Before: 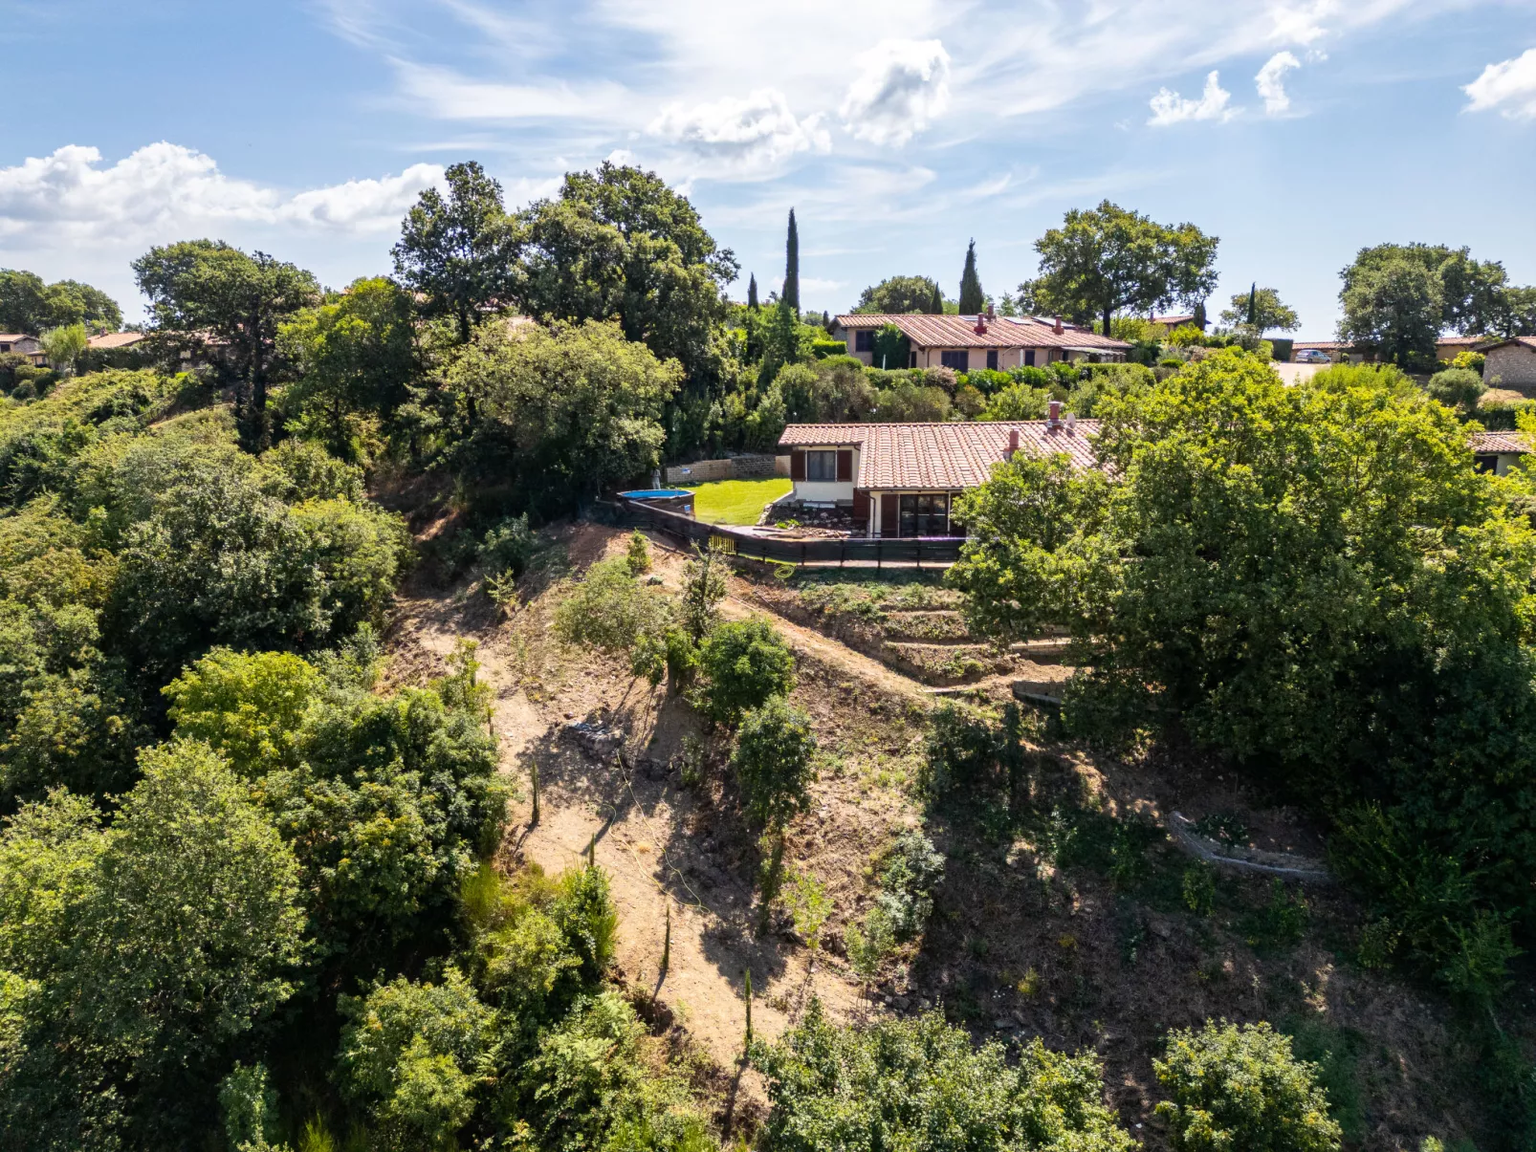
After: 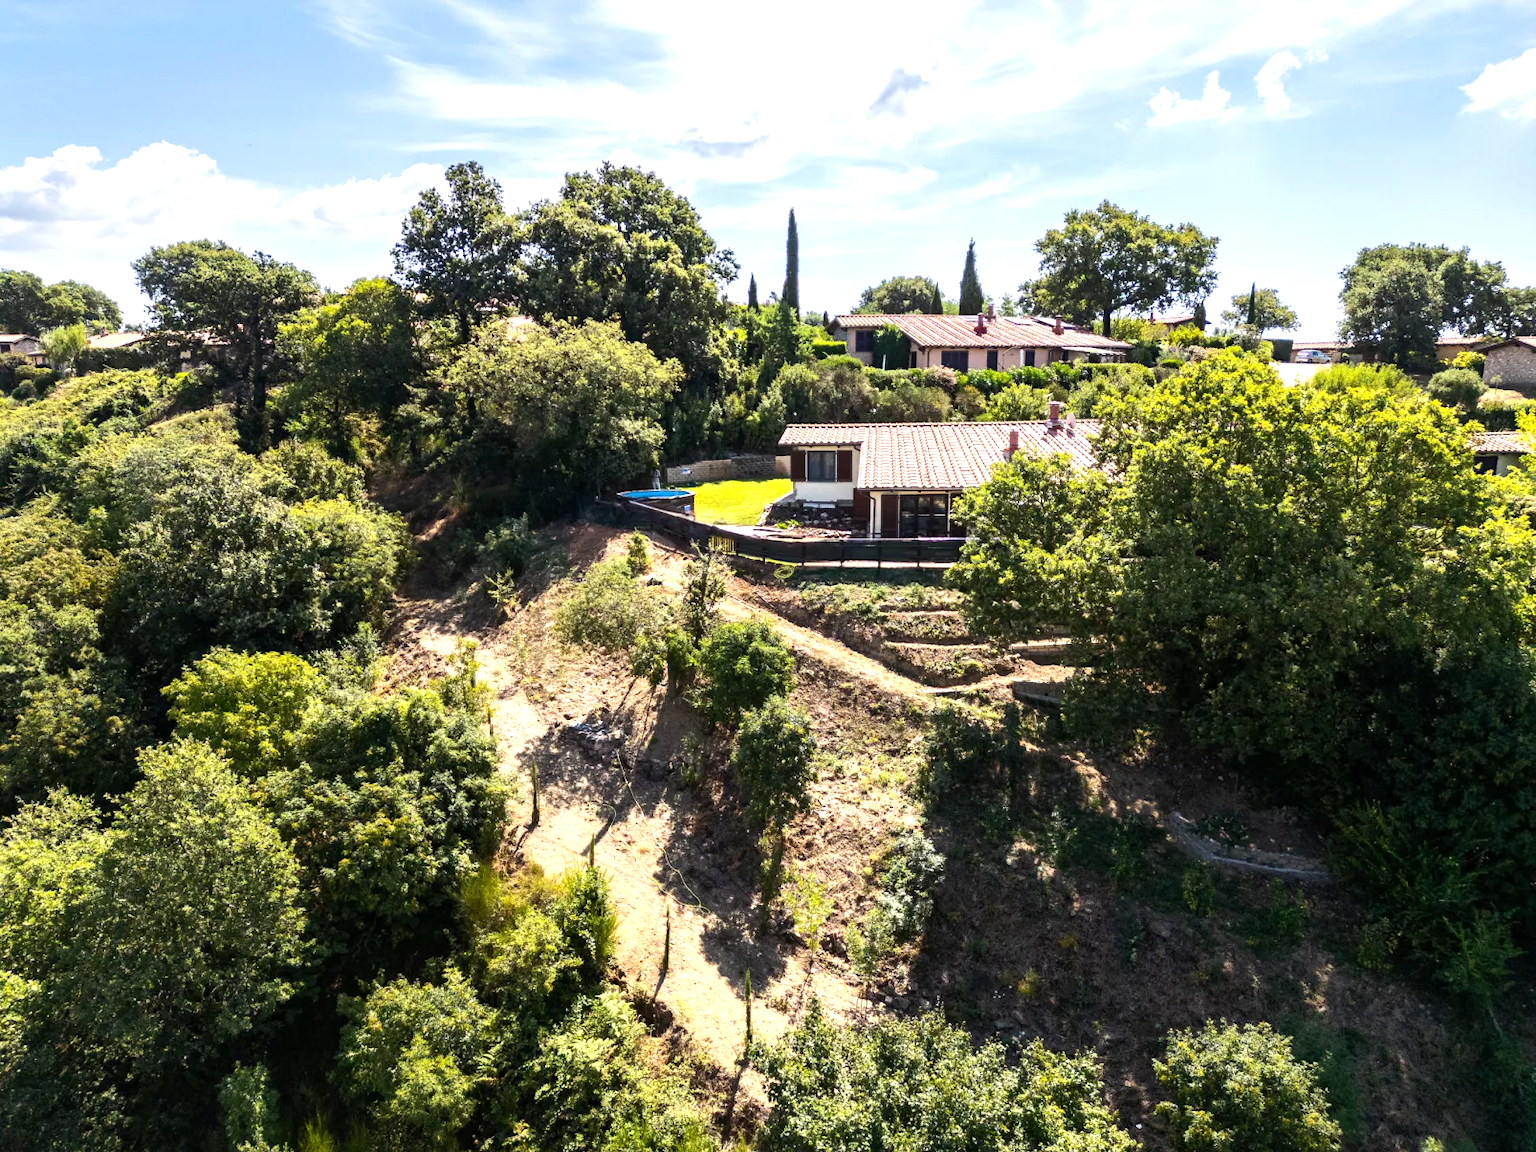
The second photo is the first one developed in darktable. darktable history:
tone equalizer: -8 EV 0 EV, -7 EV -0.001 EV, -6 EV 0.005 EV, -5 EV -0.061 EV, -4 EV -0.13 EV, -3 EV -0.178 EV, -2 EV 0.216 EV, -1 EV 0.711 EV, +0 EV 0.486 EV
